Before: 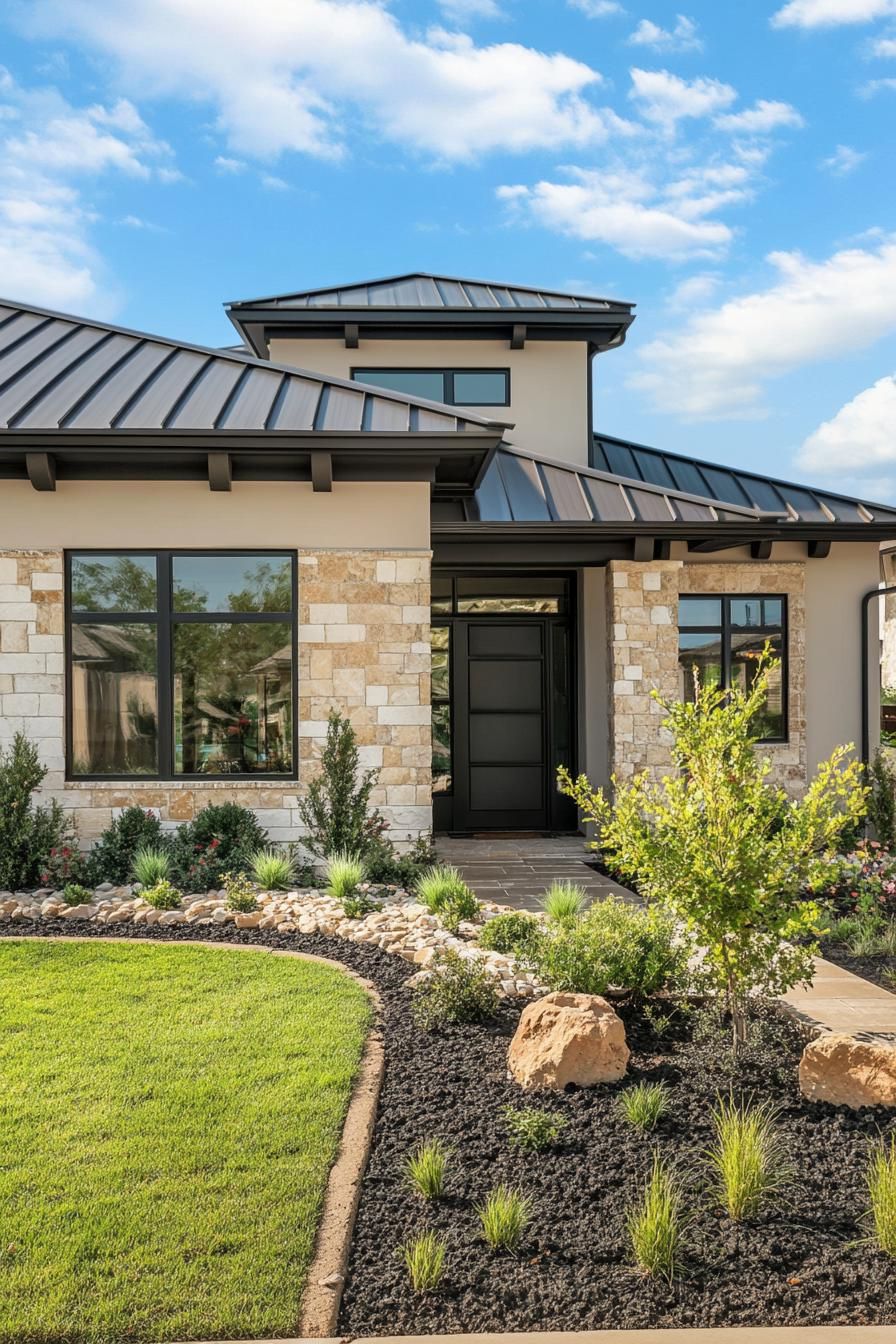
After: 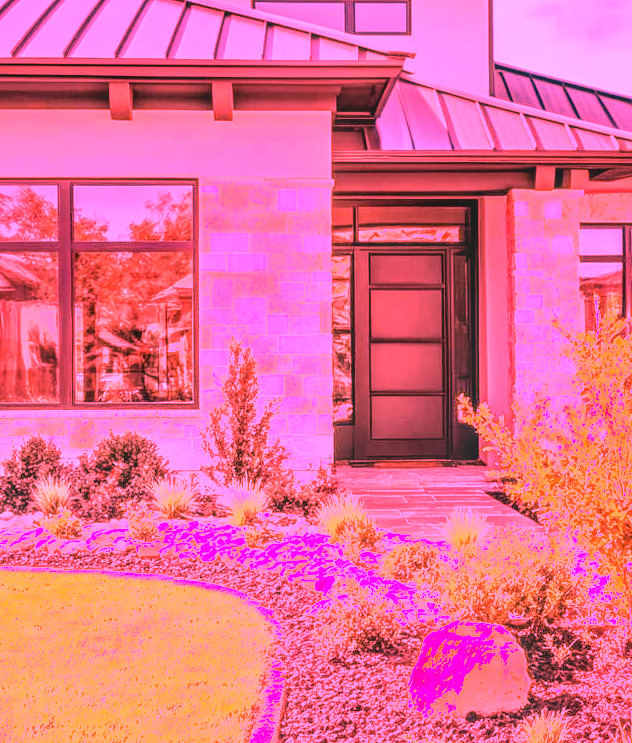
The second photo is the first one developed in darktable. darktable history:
color balance rgb: global vibrance 1%, saturation formula JzAzBz (2021)
white balance: red 4.26, blue 1.802
crop: left 11.123%, top 27.61%, right 18.3%, bottom 17.034%
graduated density: rotation -0.352°, offset 57.64
local contrast: on, module defaults
exposure: exposure 0.131 EV, compensate highlight preservation false
